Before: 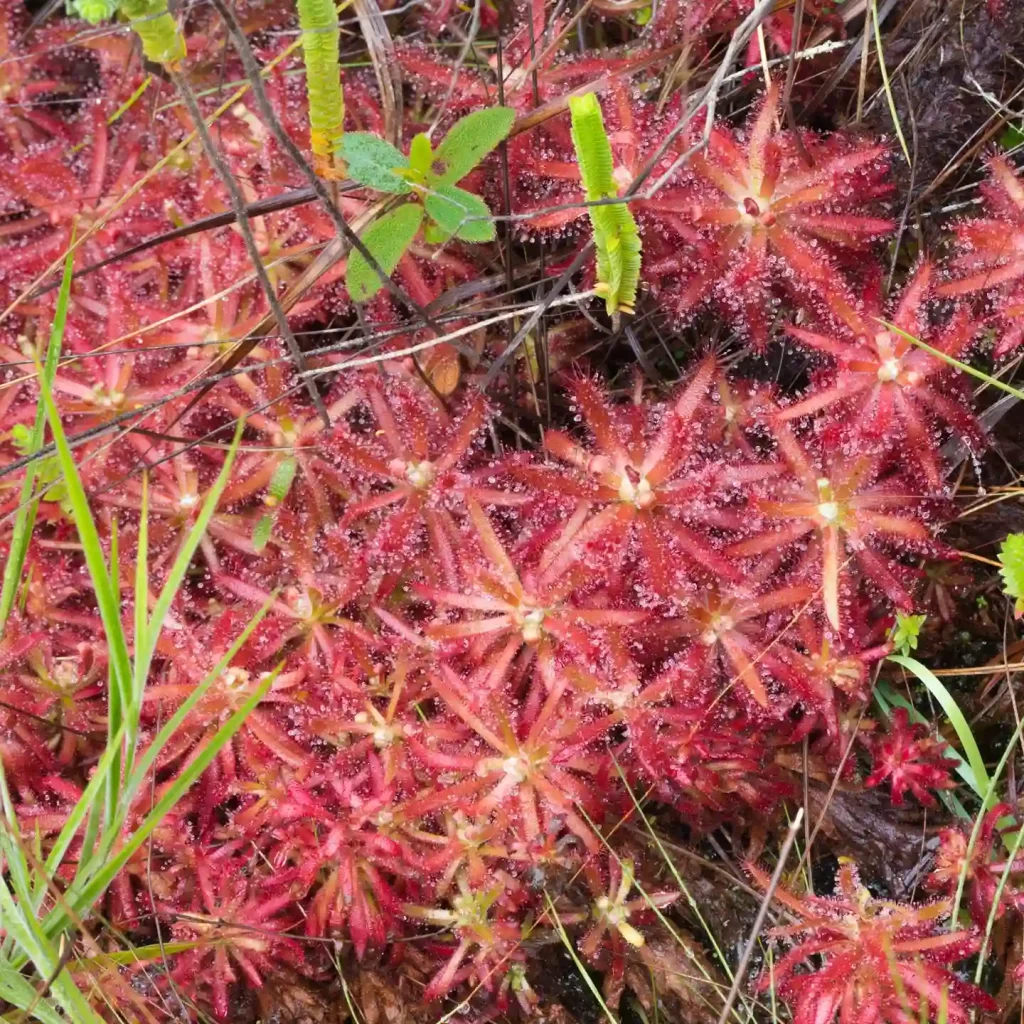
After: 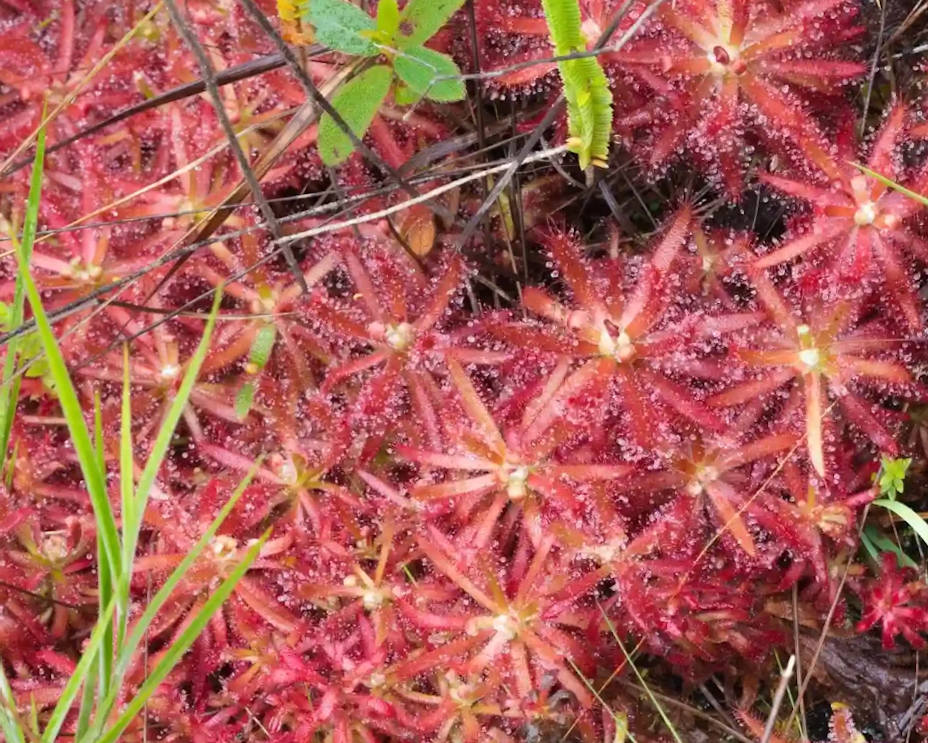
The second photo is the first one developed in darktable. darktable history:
crop and rotate: angle 0.03°, top 11.643%, right 5.651%, bottom 11.189%
rotate and perspective: rotation -2.12°, lens shift (vertical) 0.009, lens shift (horizontal) -0.008, automatic cropping original format, crop left 0.036, crop right 0.964, crop top 0.05, crop bottom 0.959
tone equalizer: on, module defaults
